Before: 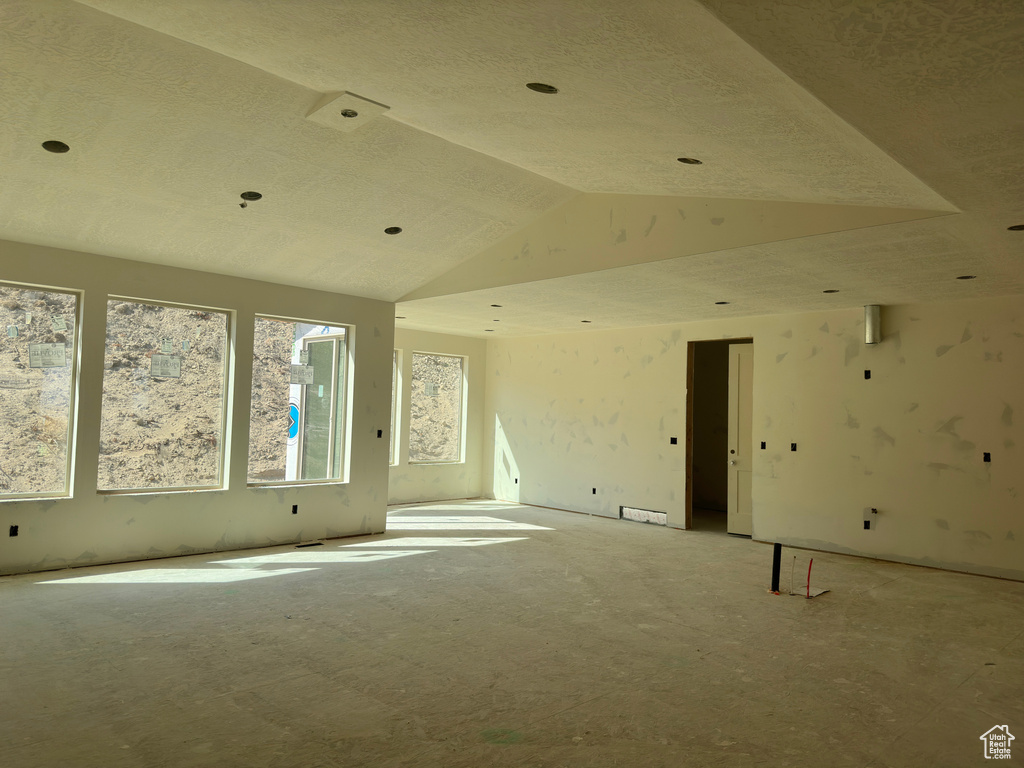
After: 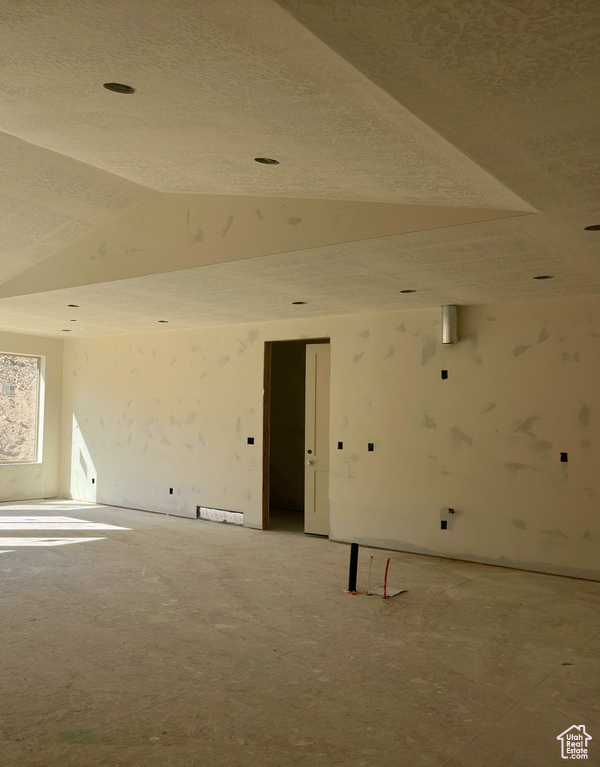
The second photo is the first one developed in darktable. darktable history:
white balance: red 1.05, blue 1.072
crop: left 41.402%
